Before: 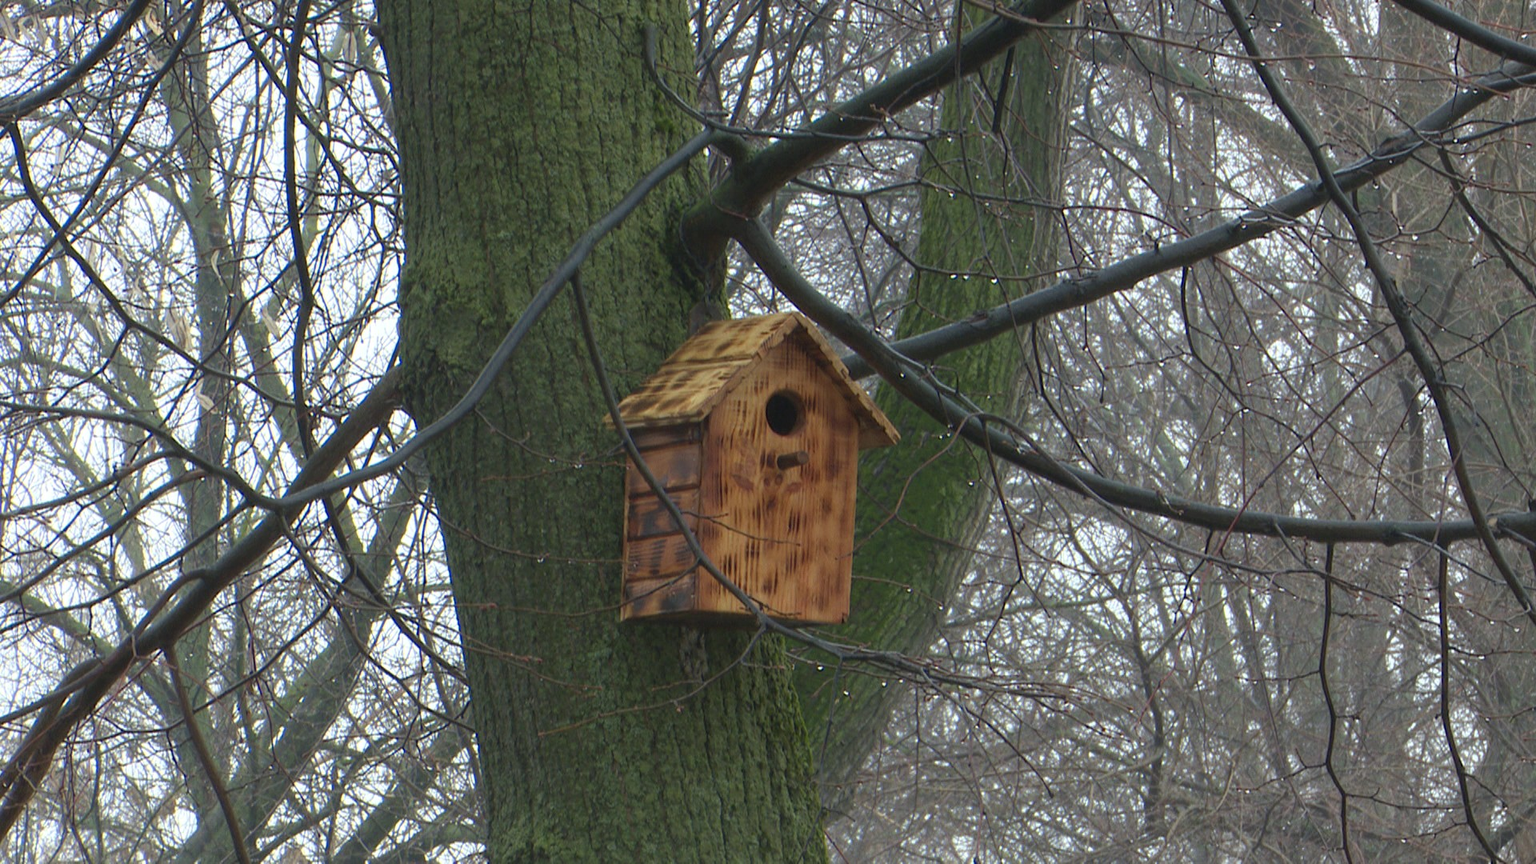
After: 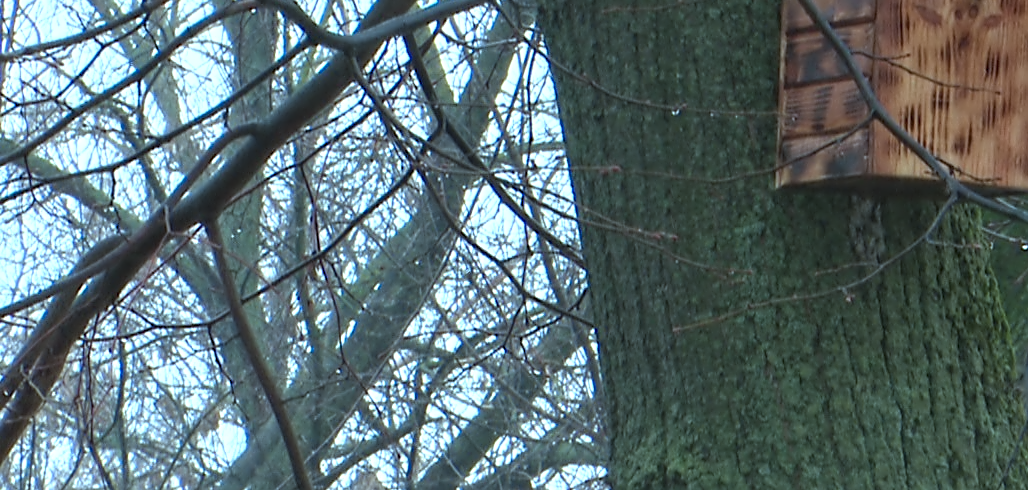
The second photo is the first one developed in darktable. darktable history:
contrast equalizer: y [[0.5, 0.542, 0.583, 0.625, 0.667, 0.708], [0.5 ×6], [0.5 ×6], [0, 0.033, 0.067, 0.1, 0.133, 0.167], [0, 0.05, 0.1, 0.15, 0.2, 0.25]], mix 0.576
exposure: exposure 0.171 EV, compensate highlight preservation false
color correction: highlights a* -9.66, highlights b* -21.62
crop and rotate: top 54.488%, right 46.431%, bottom 0.121%
levels: levels [0, 0.492, 0.984]
